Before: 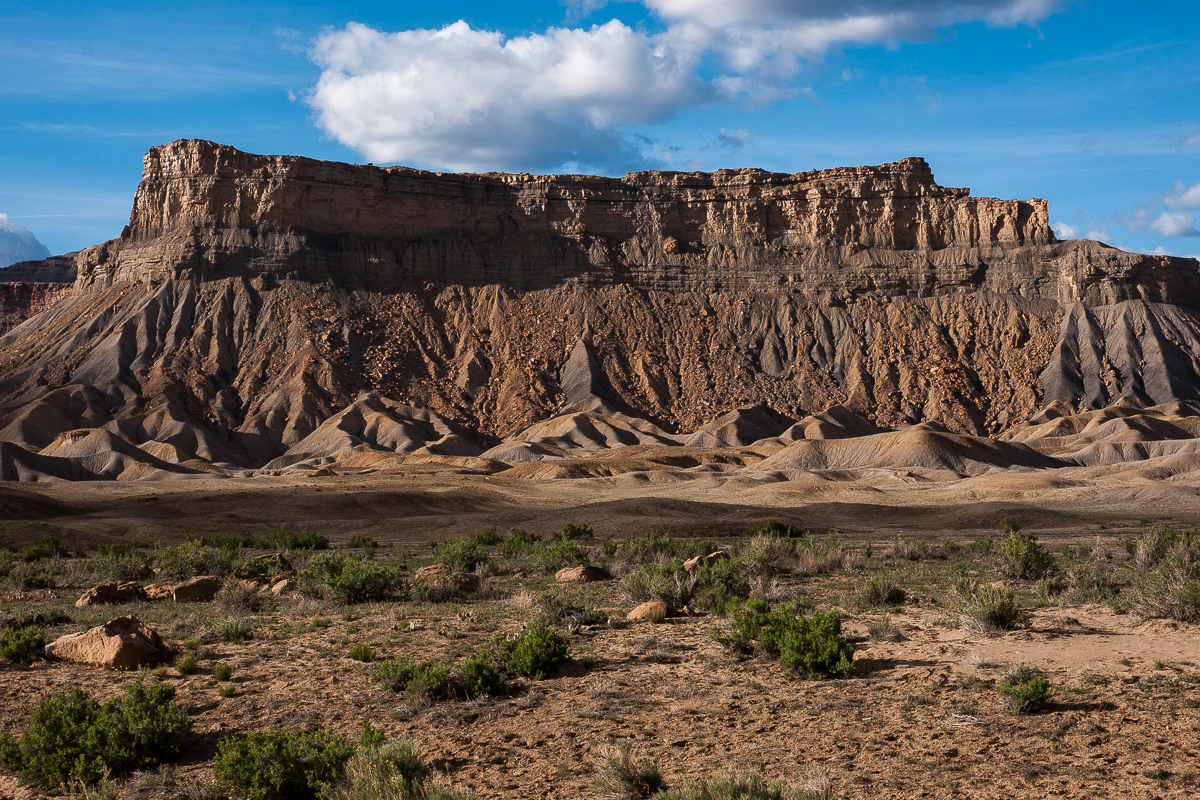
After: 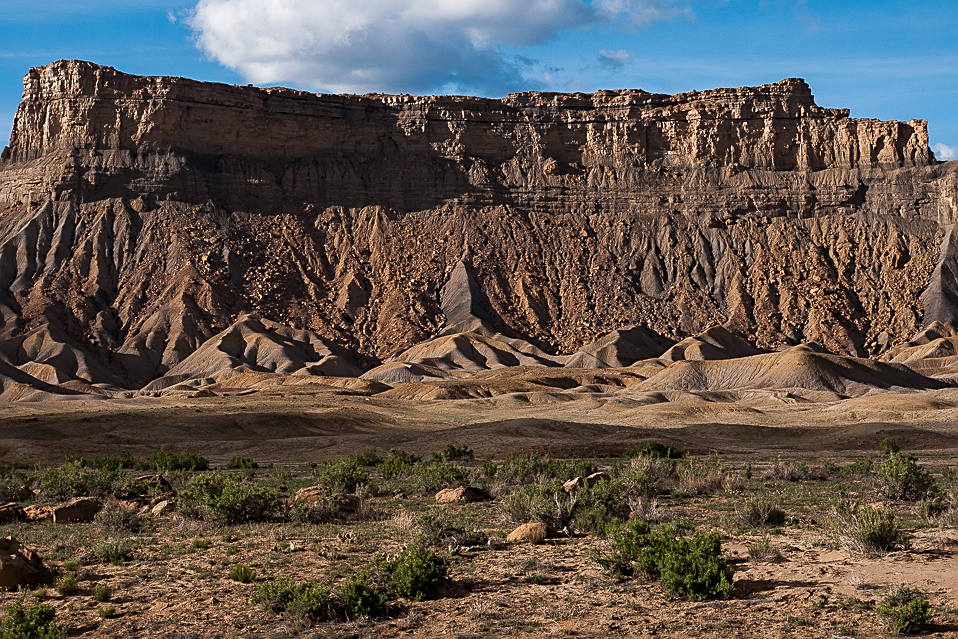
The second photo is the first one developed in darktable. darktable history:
exposure: exposure -0.021 EV, compensate highlight preservation false
crop and rotate: left 10.071%, top 10.071%, right 10.02%, bottom 10.02%
sharpen: on, module defaults
